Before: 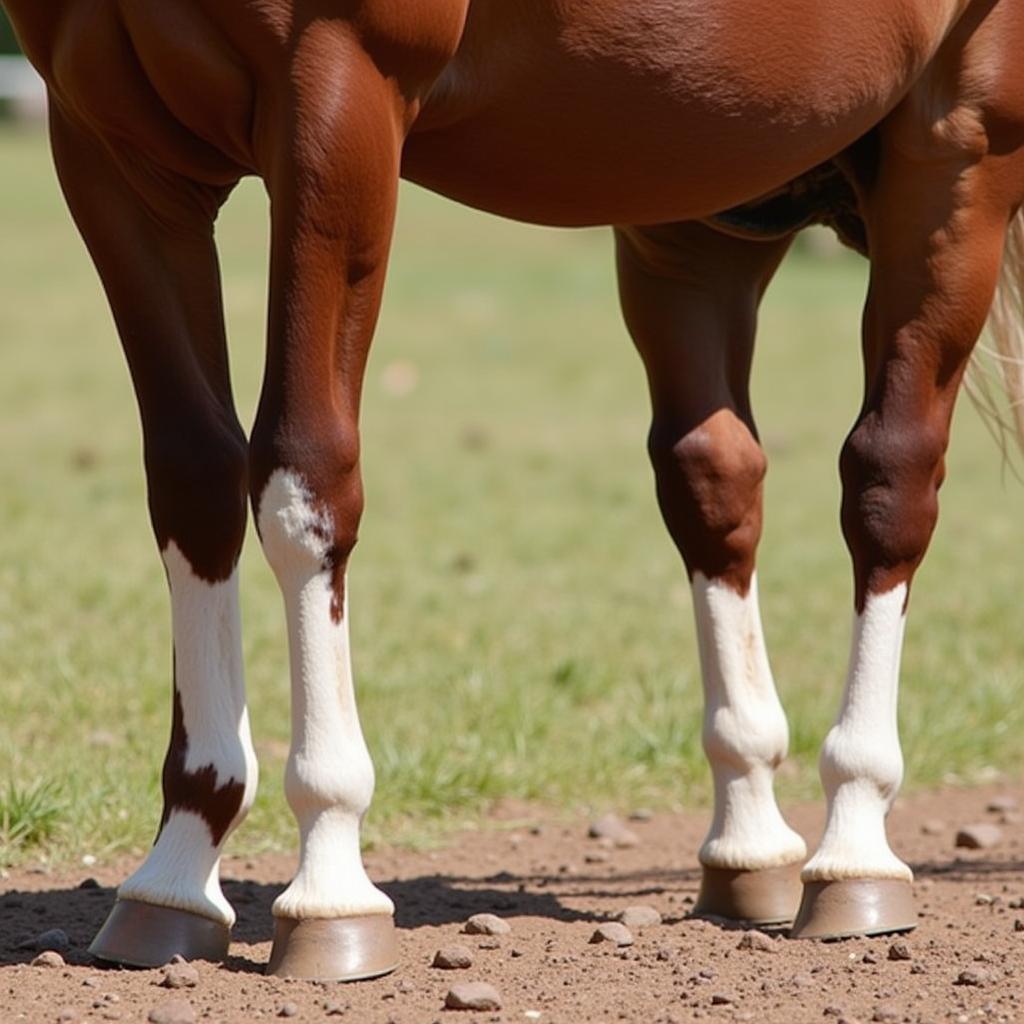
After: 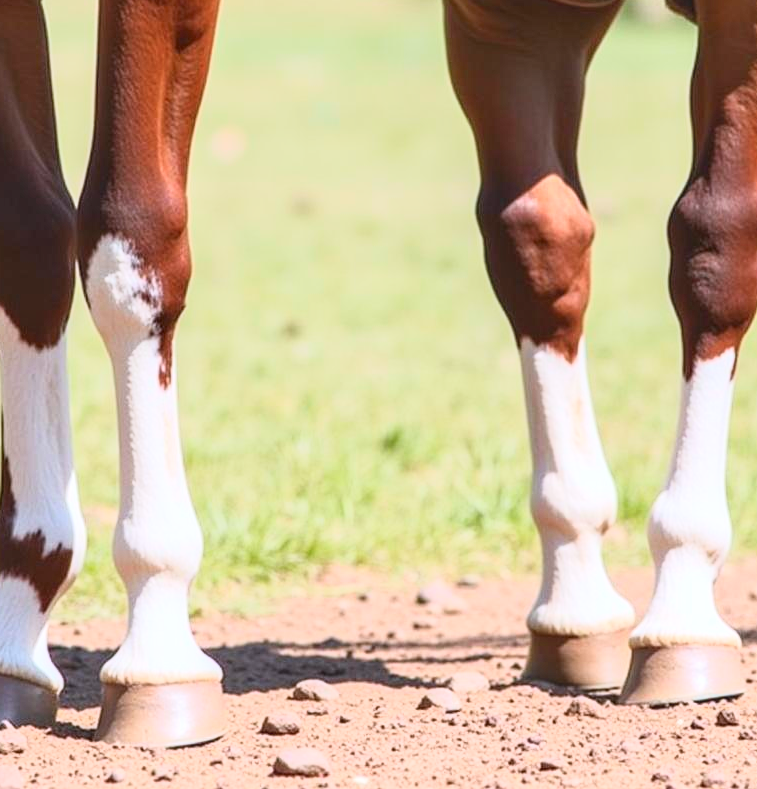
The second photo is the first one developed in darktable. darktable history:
crop: left 16.871%, top 22.857%, right 9.116%
exposure: black level correction 0, exposure 0.7 EV, compensate exposure bias true, compensate highlight preservation false
color calibration: illuminant as shot in camera, x 0.358, y 0.373, temperature 4628.91 K
local contrast: detail 130%
contrast brightness saturation: contrast -0.11
base curve: curves: ch0 [(0, 0) (0.557, 0.834) (1, 1)]
